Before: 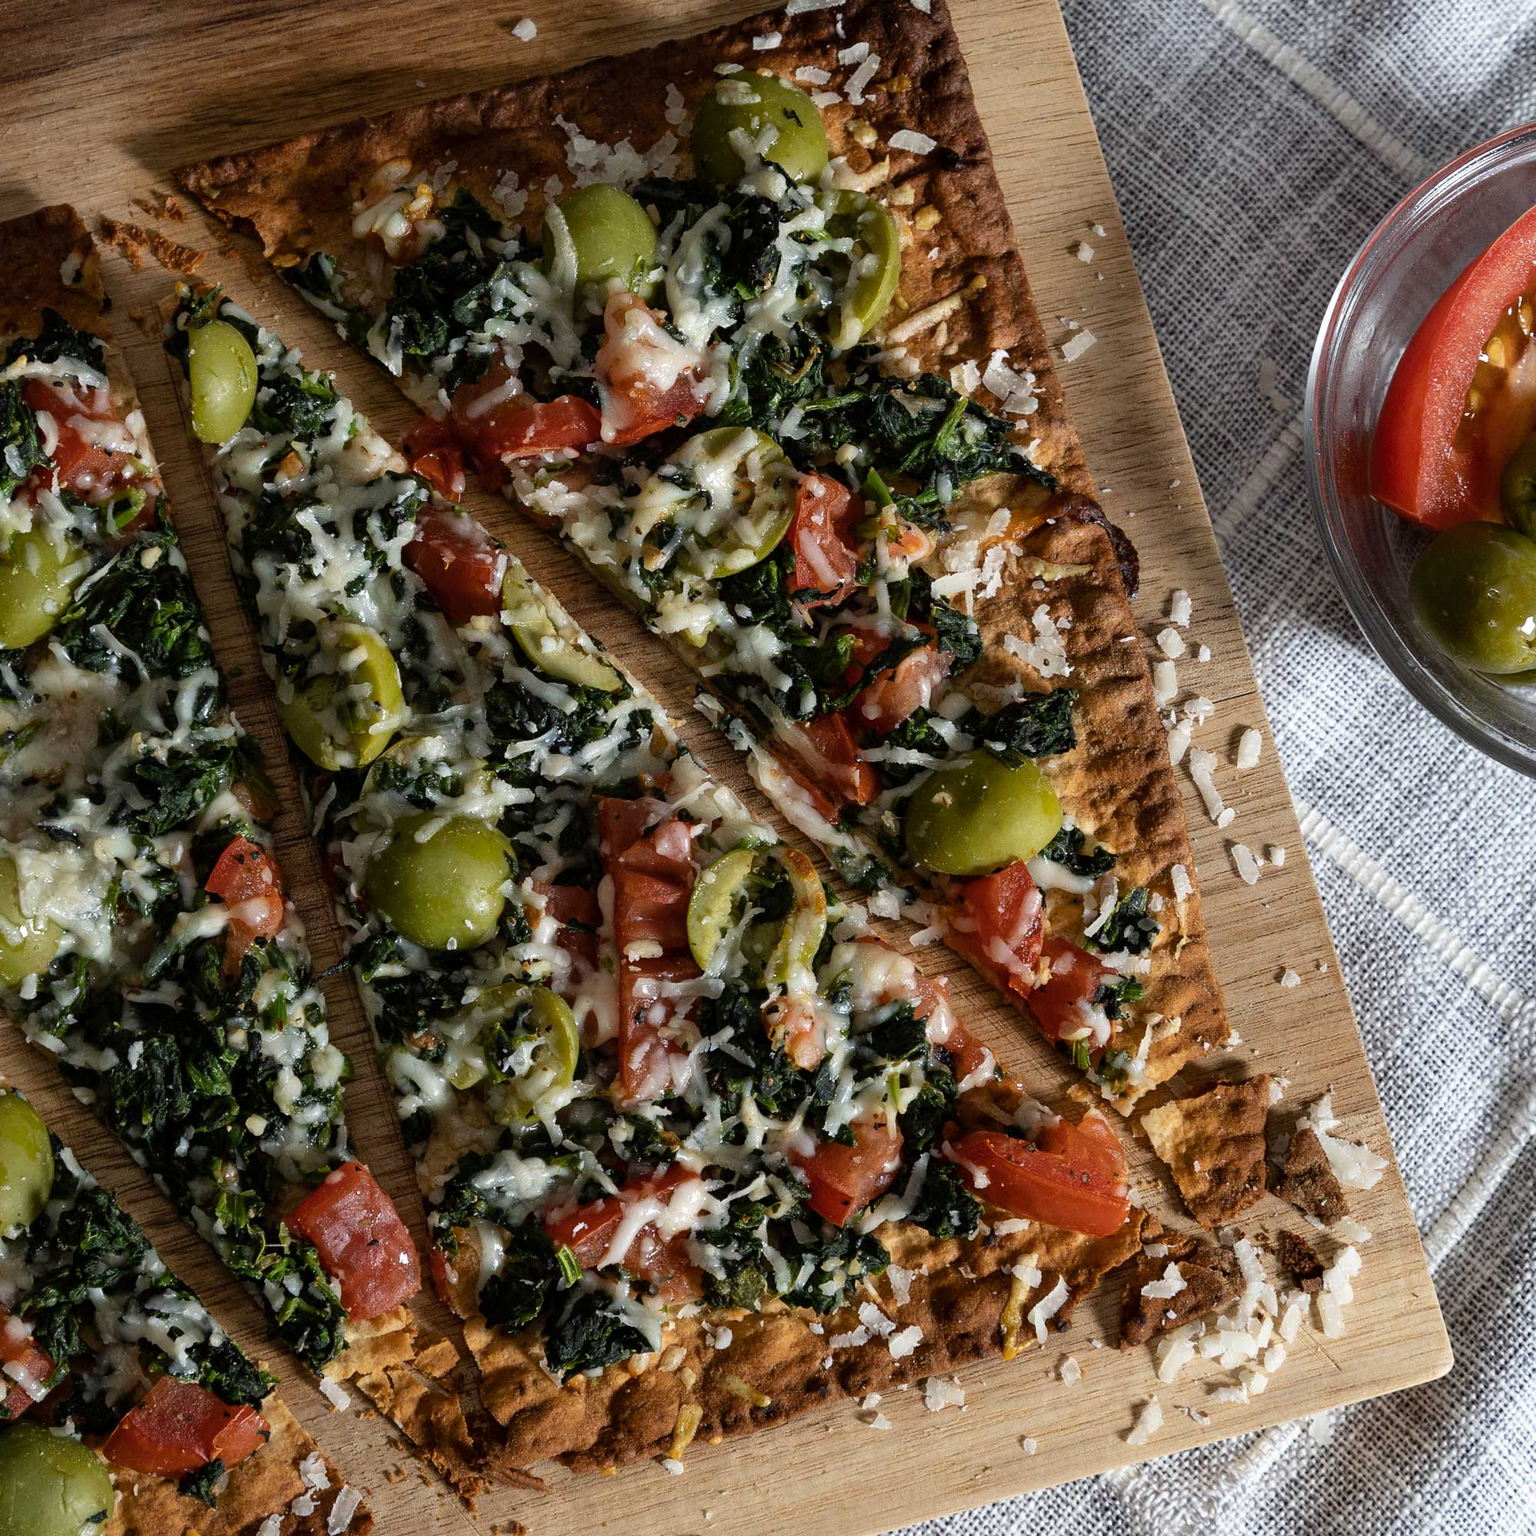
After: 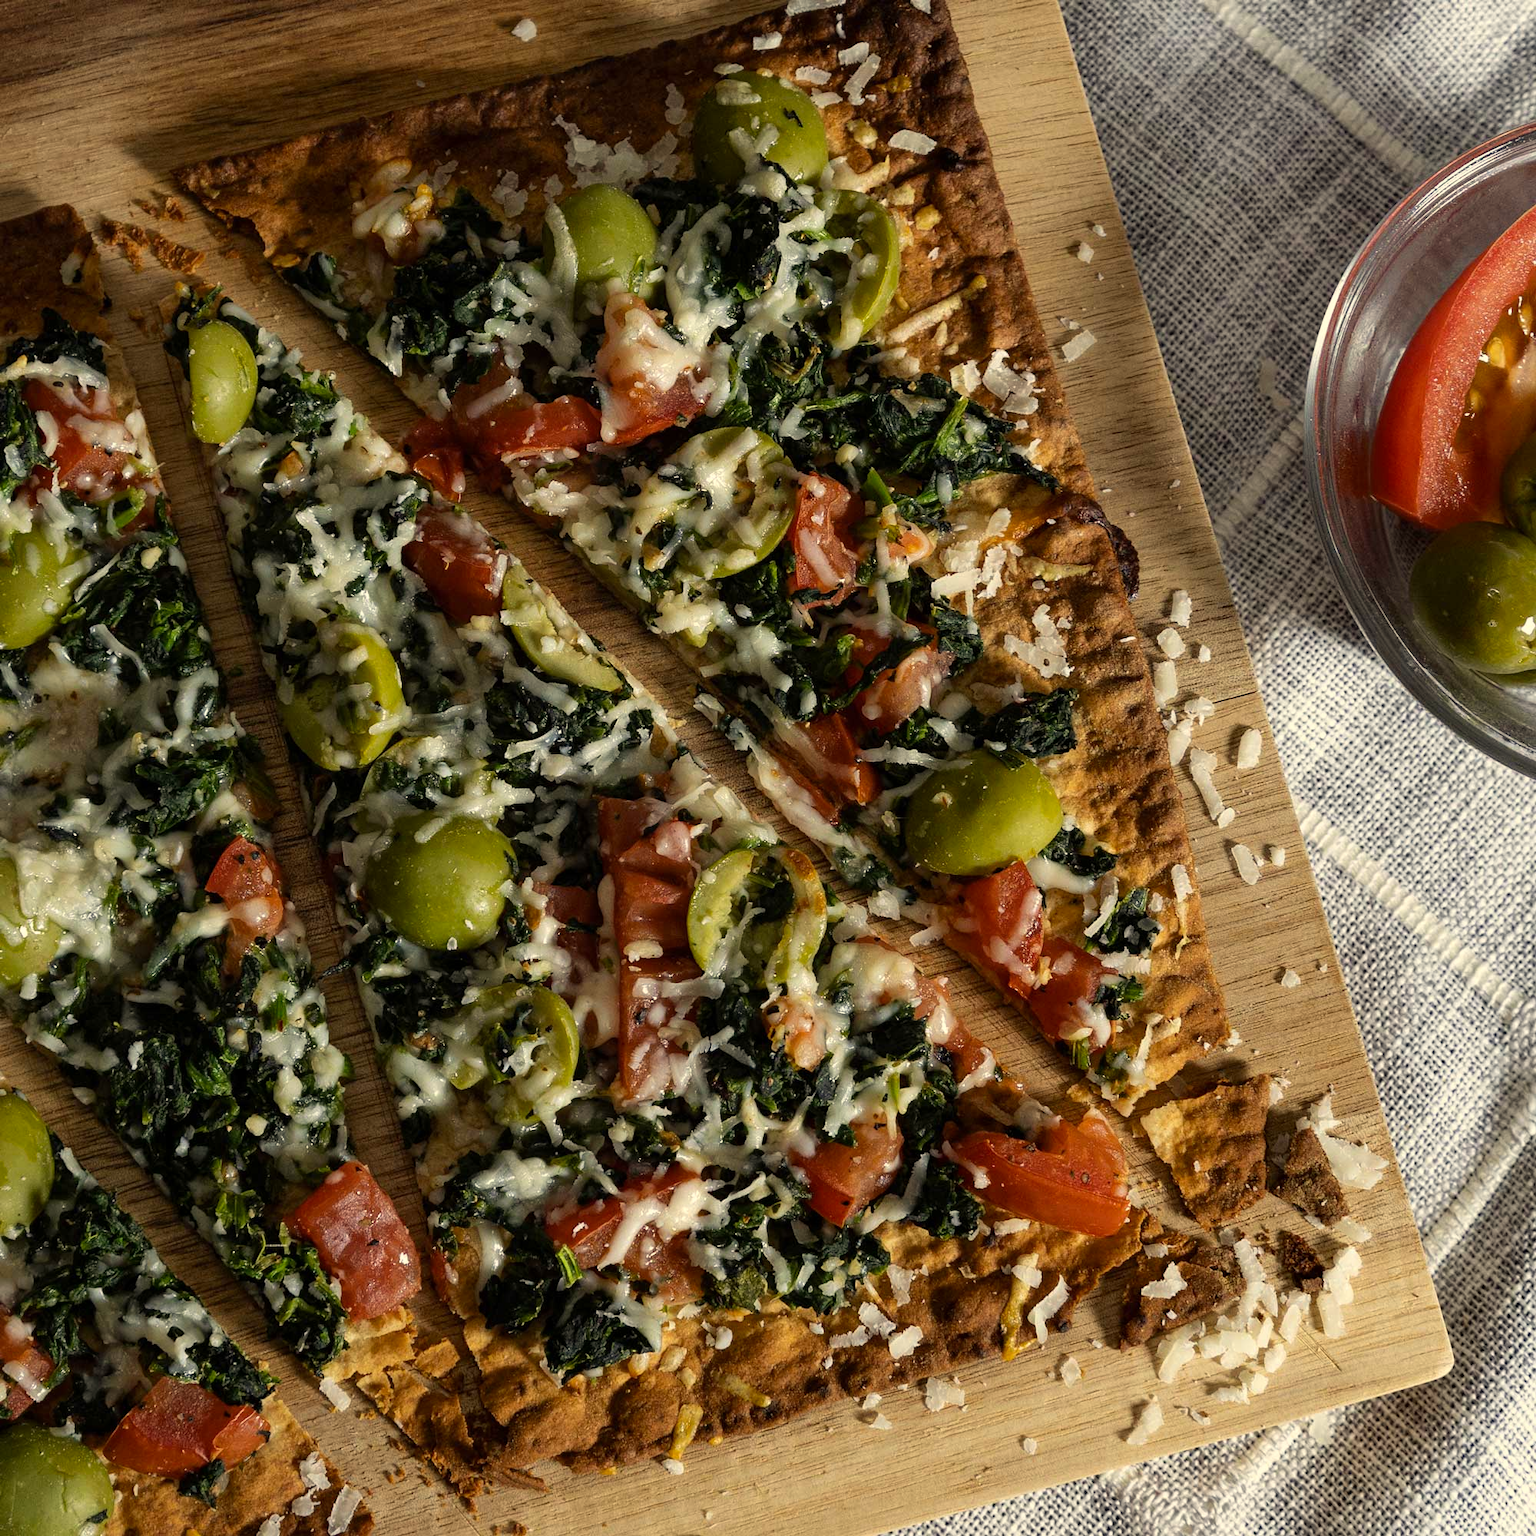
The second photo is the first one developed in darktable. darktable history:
color correction: highlights a* 1.27, highlights b* 17.85
